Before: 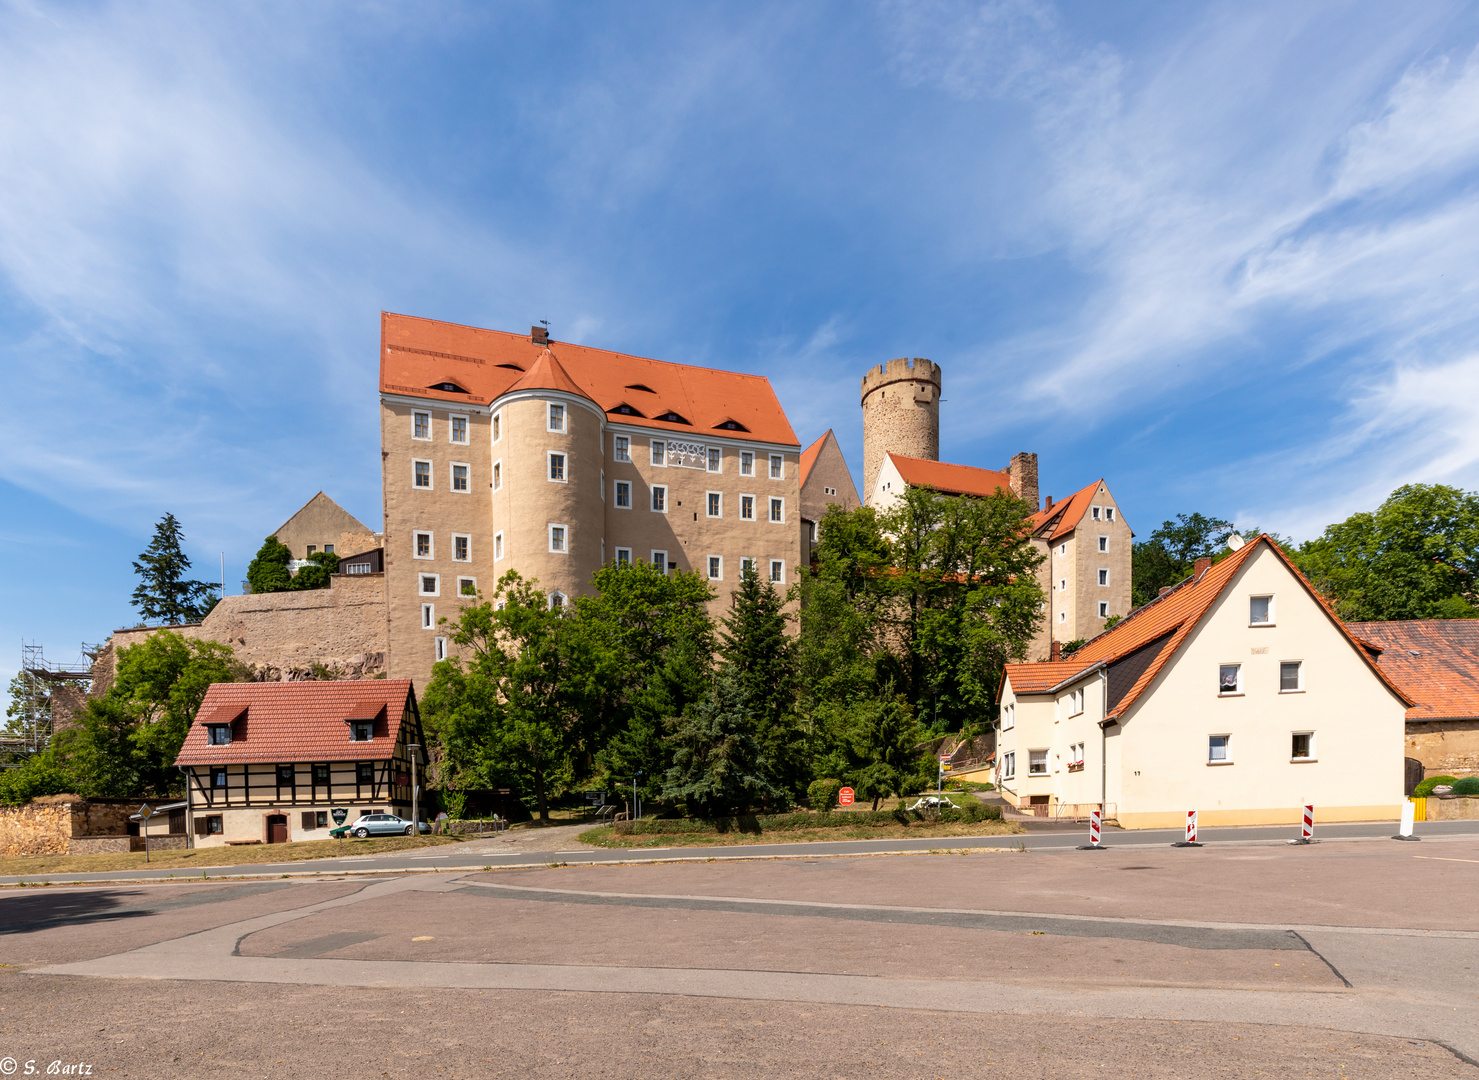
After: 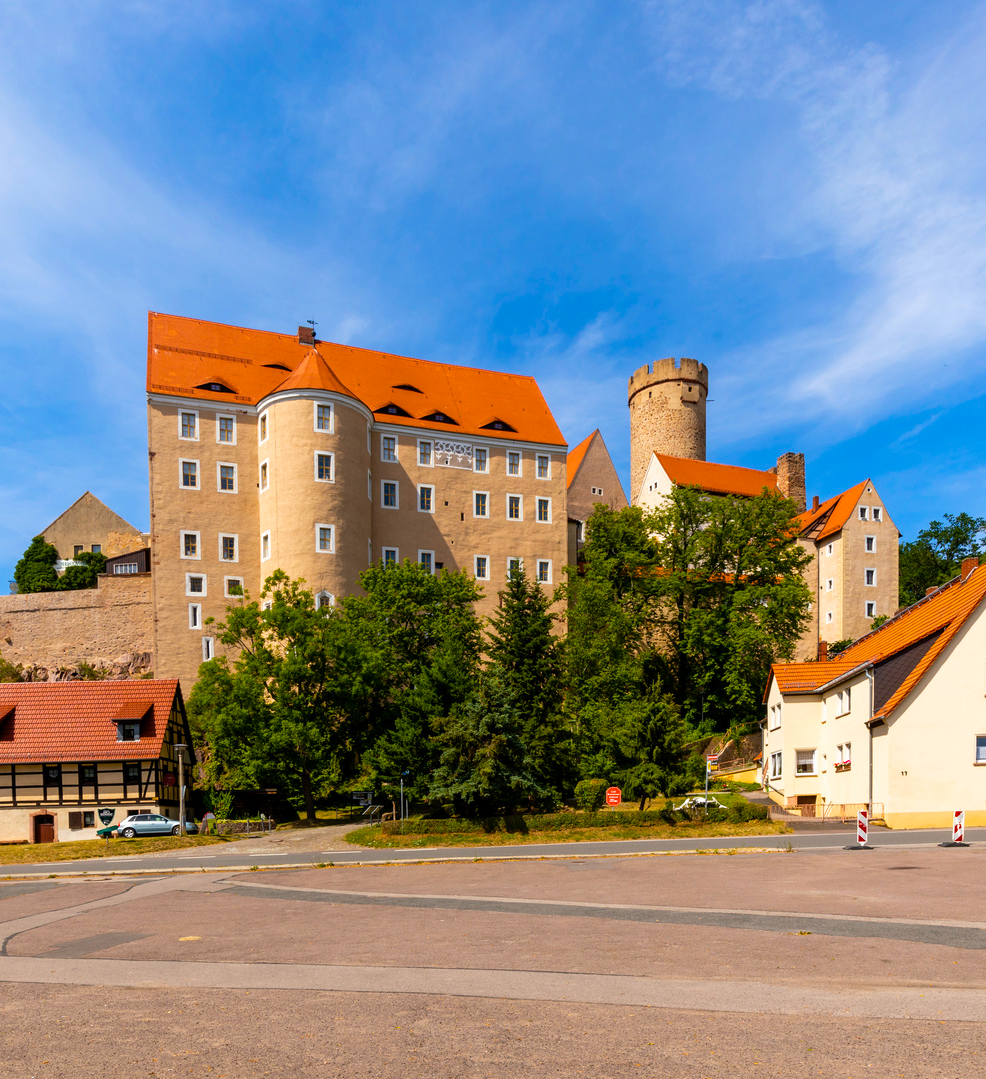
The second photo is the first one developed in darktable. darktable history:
color balance rgb: linear chroma grading › global chroma 15%, perceptual saturation grading › global saturation 30%
crop and rotate: left 15.754%, right 17.579%
